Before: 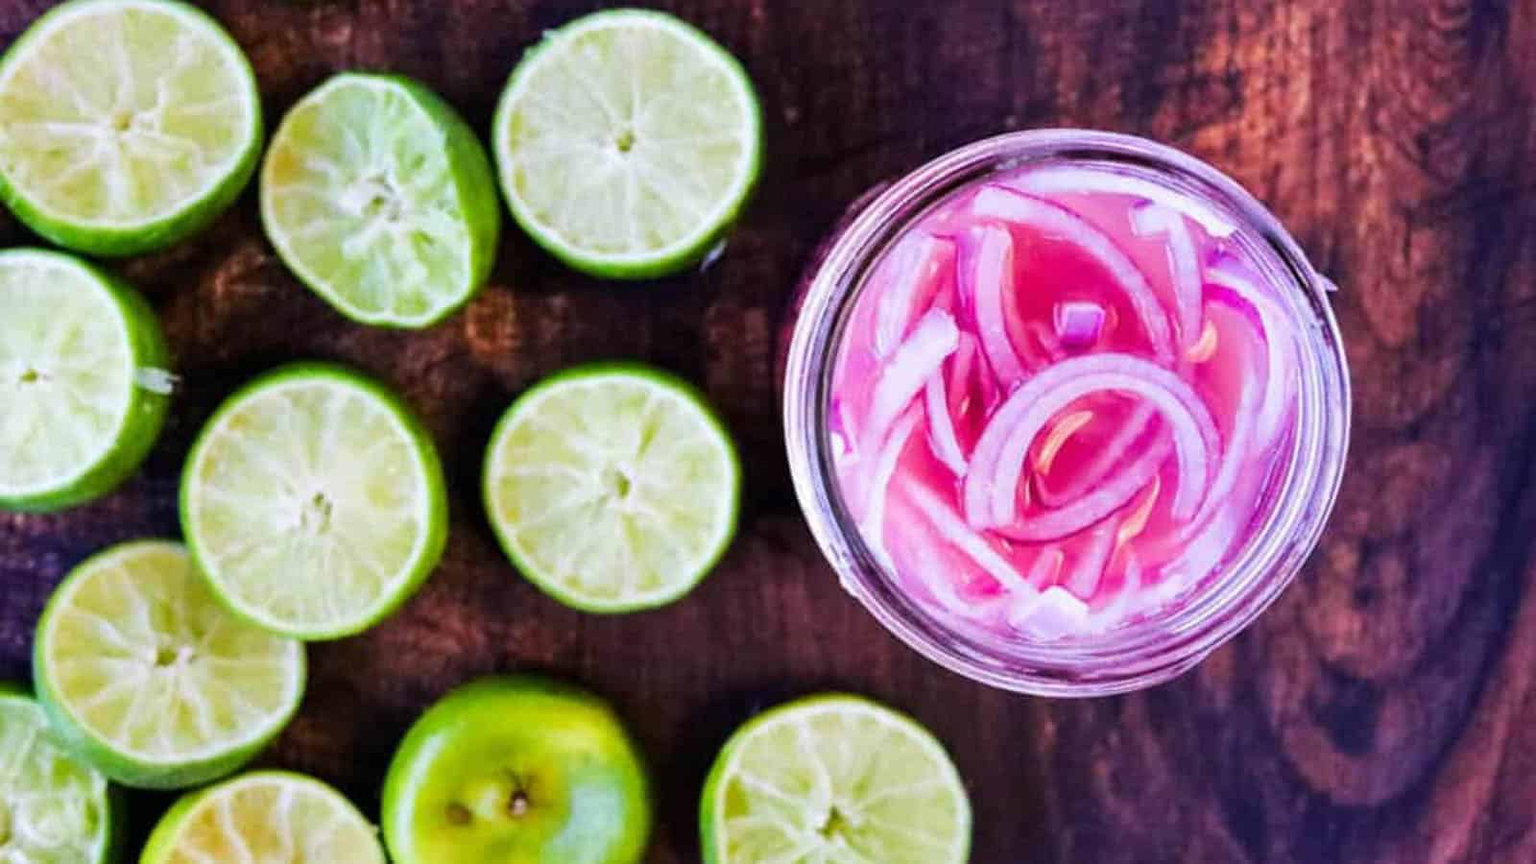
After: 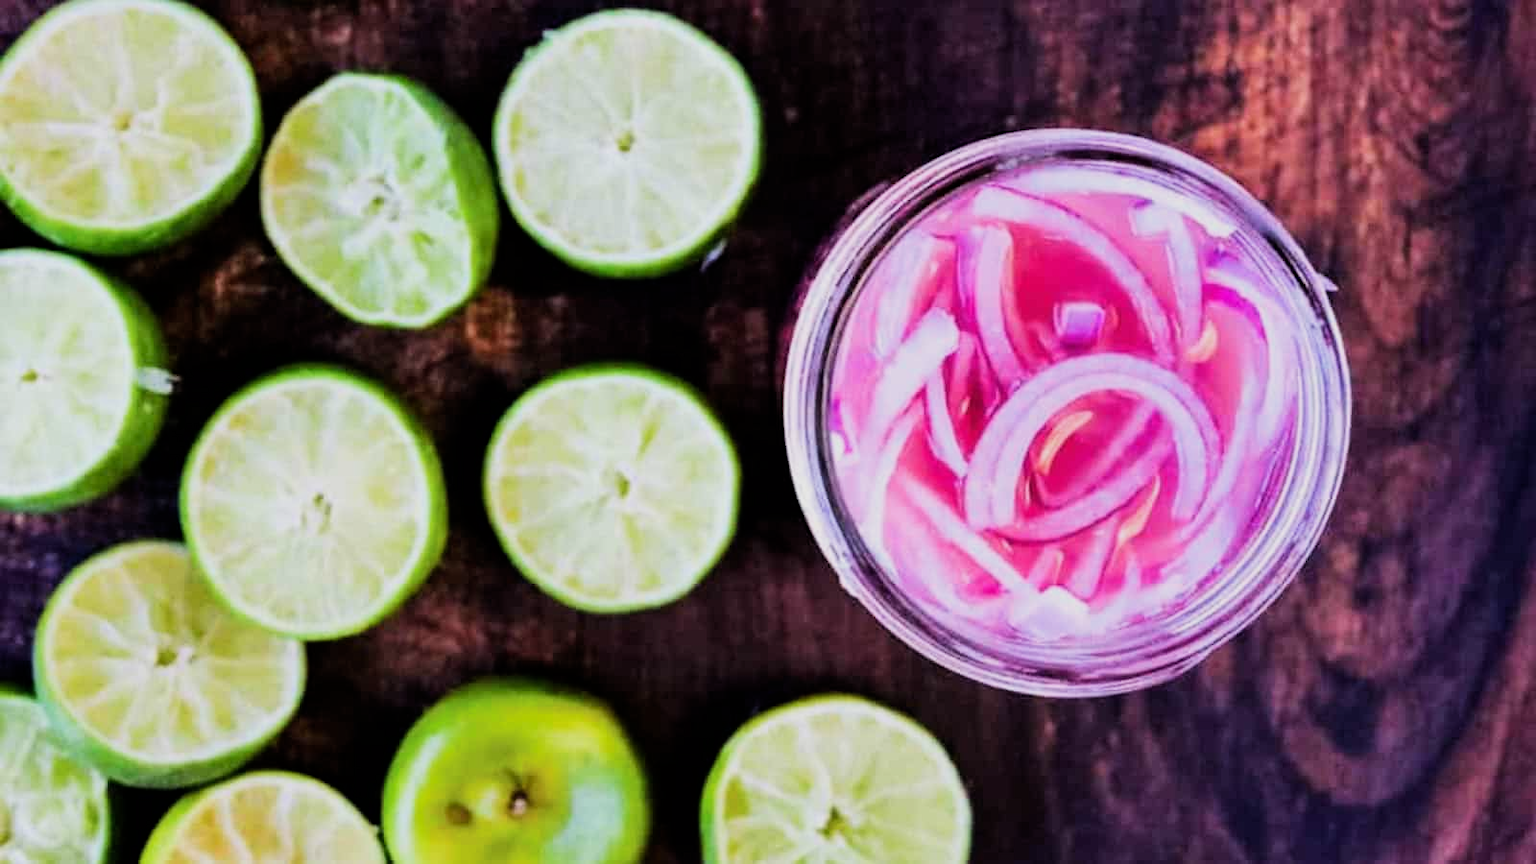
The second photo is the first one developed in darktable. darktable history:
filmic rgb: black relative exposure -16 EV, white relative exposure 5.26 EV, hardness 5.91, contrast 1.246
